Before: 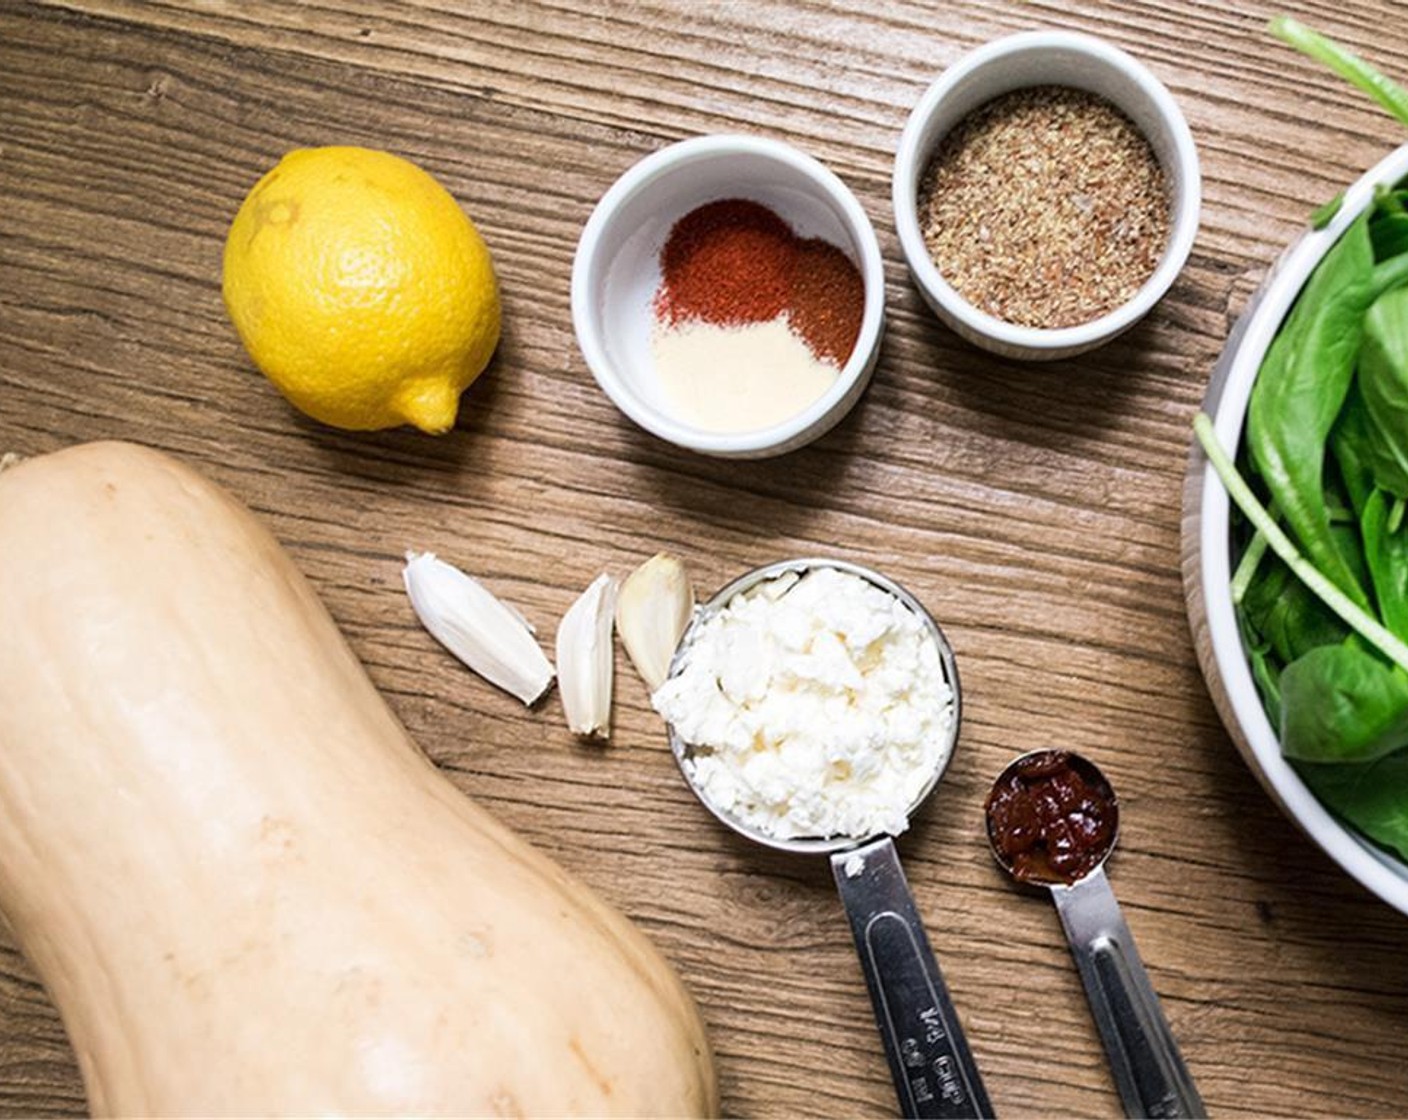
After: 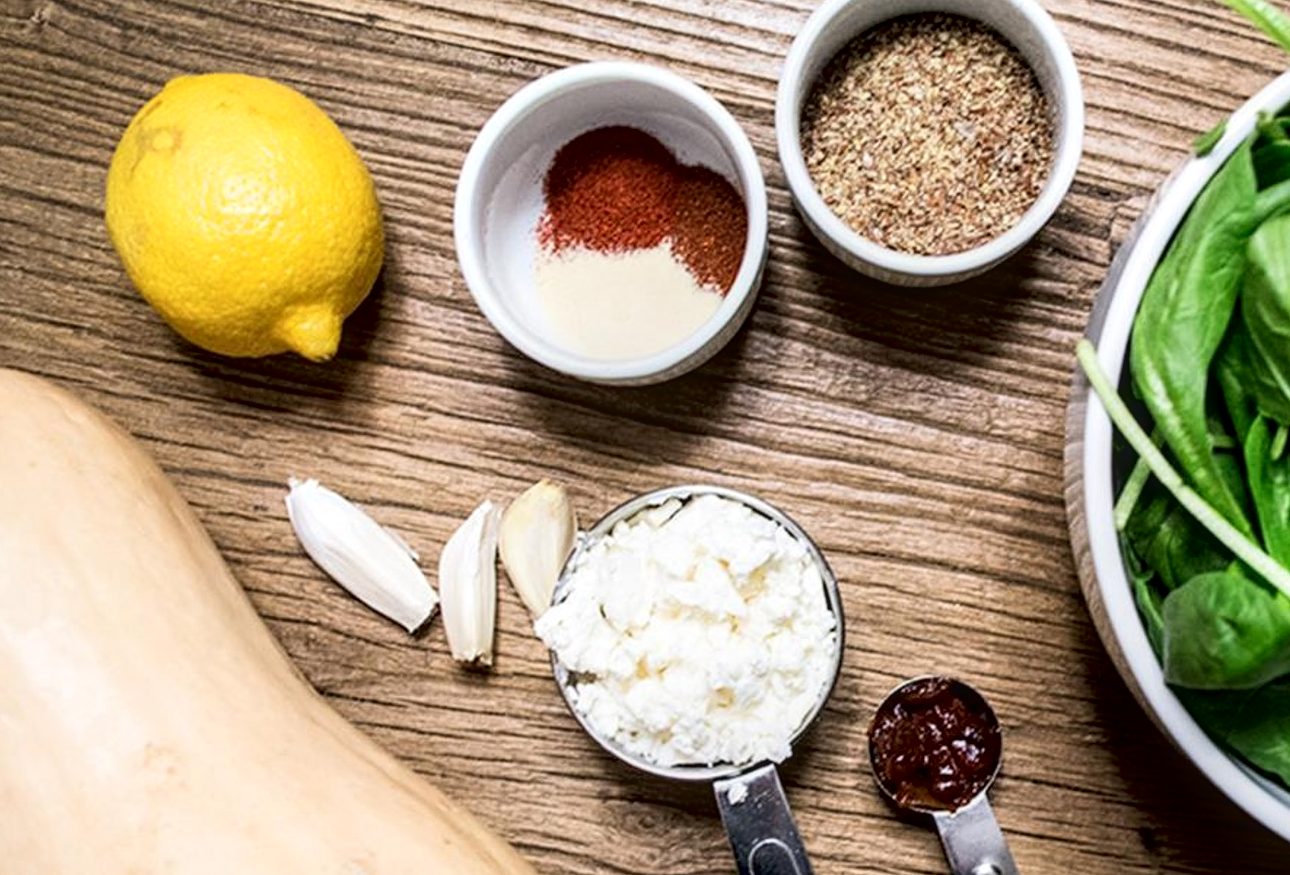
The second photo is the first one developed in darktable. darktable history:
local contrast: on, module defaults
crop: left 8.332%, top 6.548%, bottom 15.297%
tone curve: curves: ch0 [(0, 0) (0.118, 0.034) (0.182, 0.124) (0.265, 0.214) (0.504, 0.508) (0.783, 0.825) (1, 1)], color space Lab, independent channels, preserve colors none
